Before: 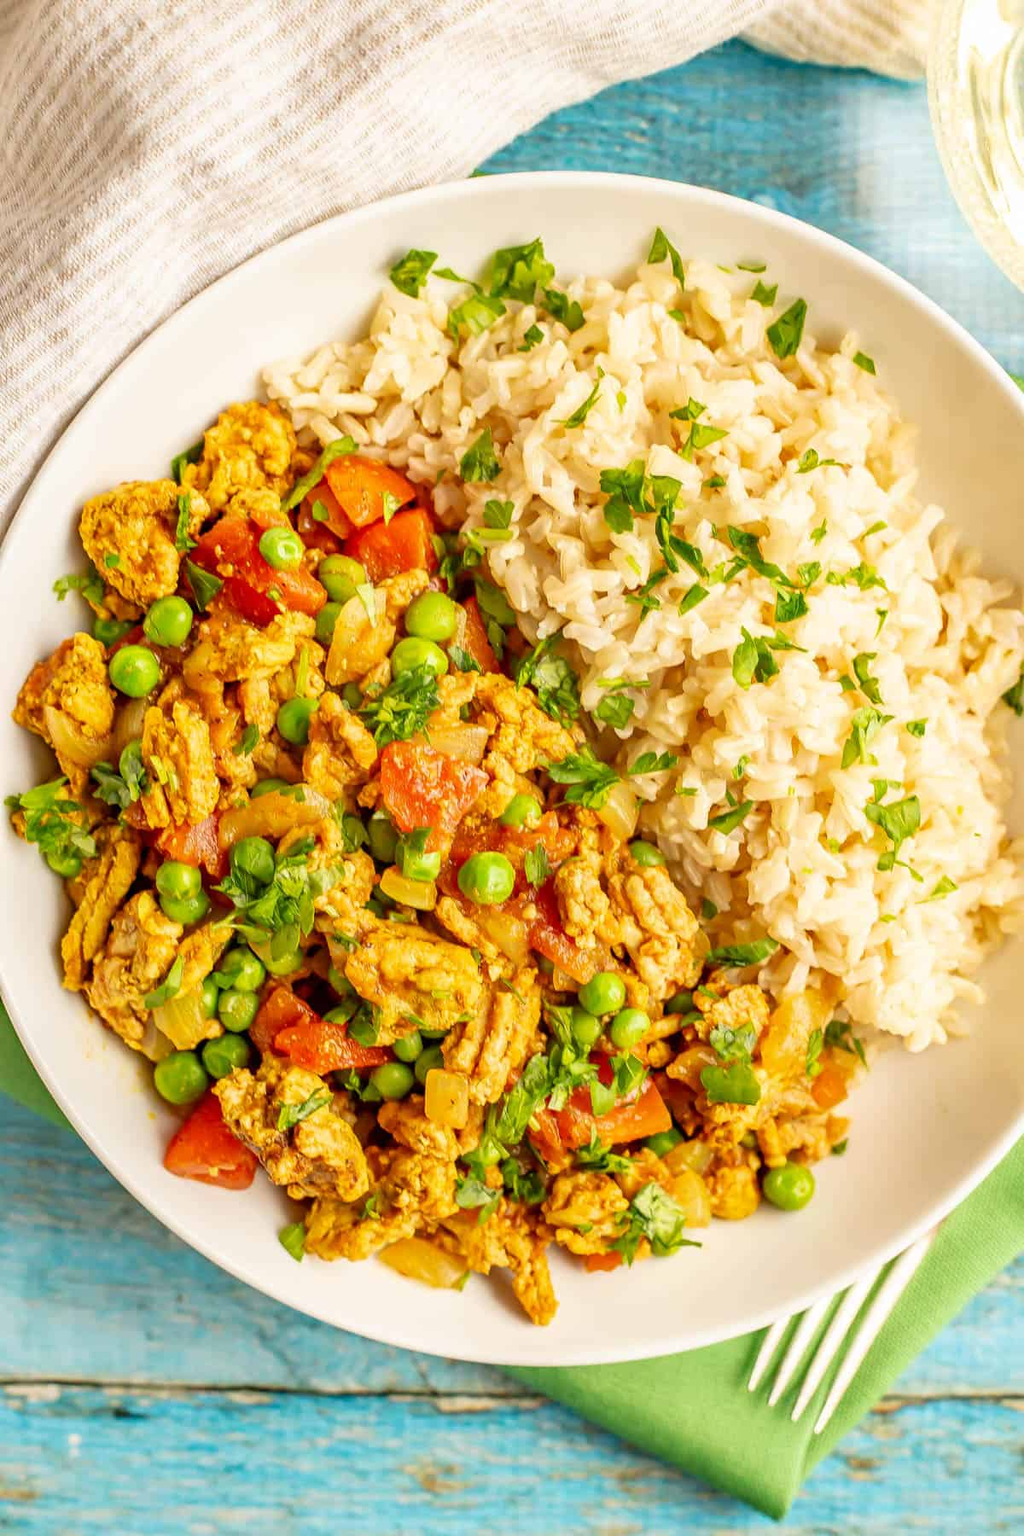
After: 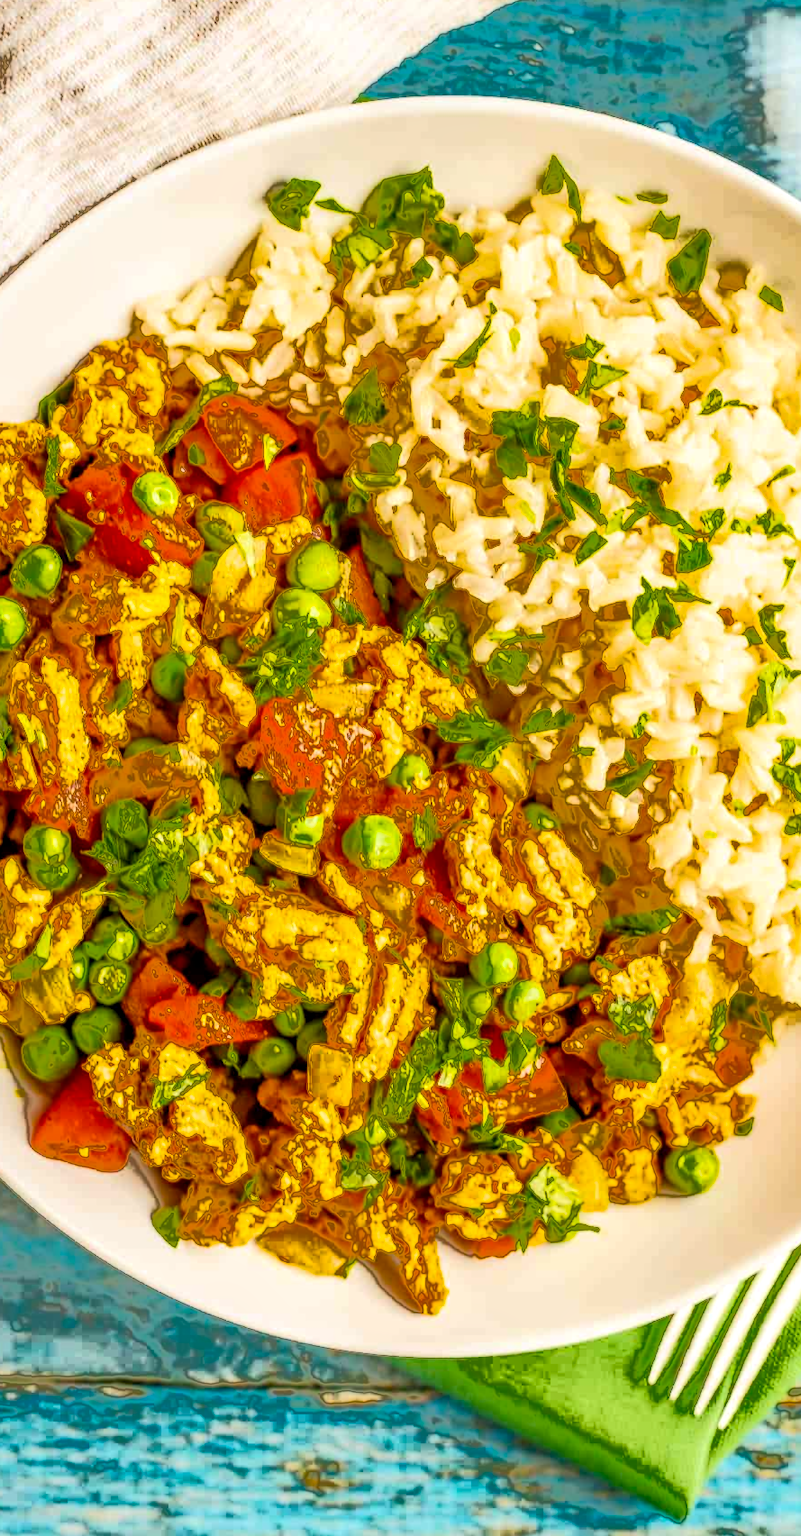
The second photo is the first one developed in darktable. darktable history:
color balance rgb: perceptual saturation grading › global saturation 25%, global vibrance 20%
lowpass: radius 0.5, unbound 0
crop and rotate: left 13.15%, top 5.251%, right 12.609%
local contrast: on, module defaults
fill light: exposure -0.73 EV, center 0.69, width 2.2
